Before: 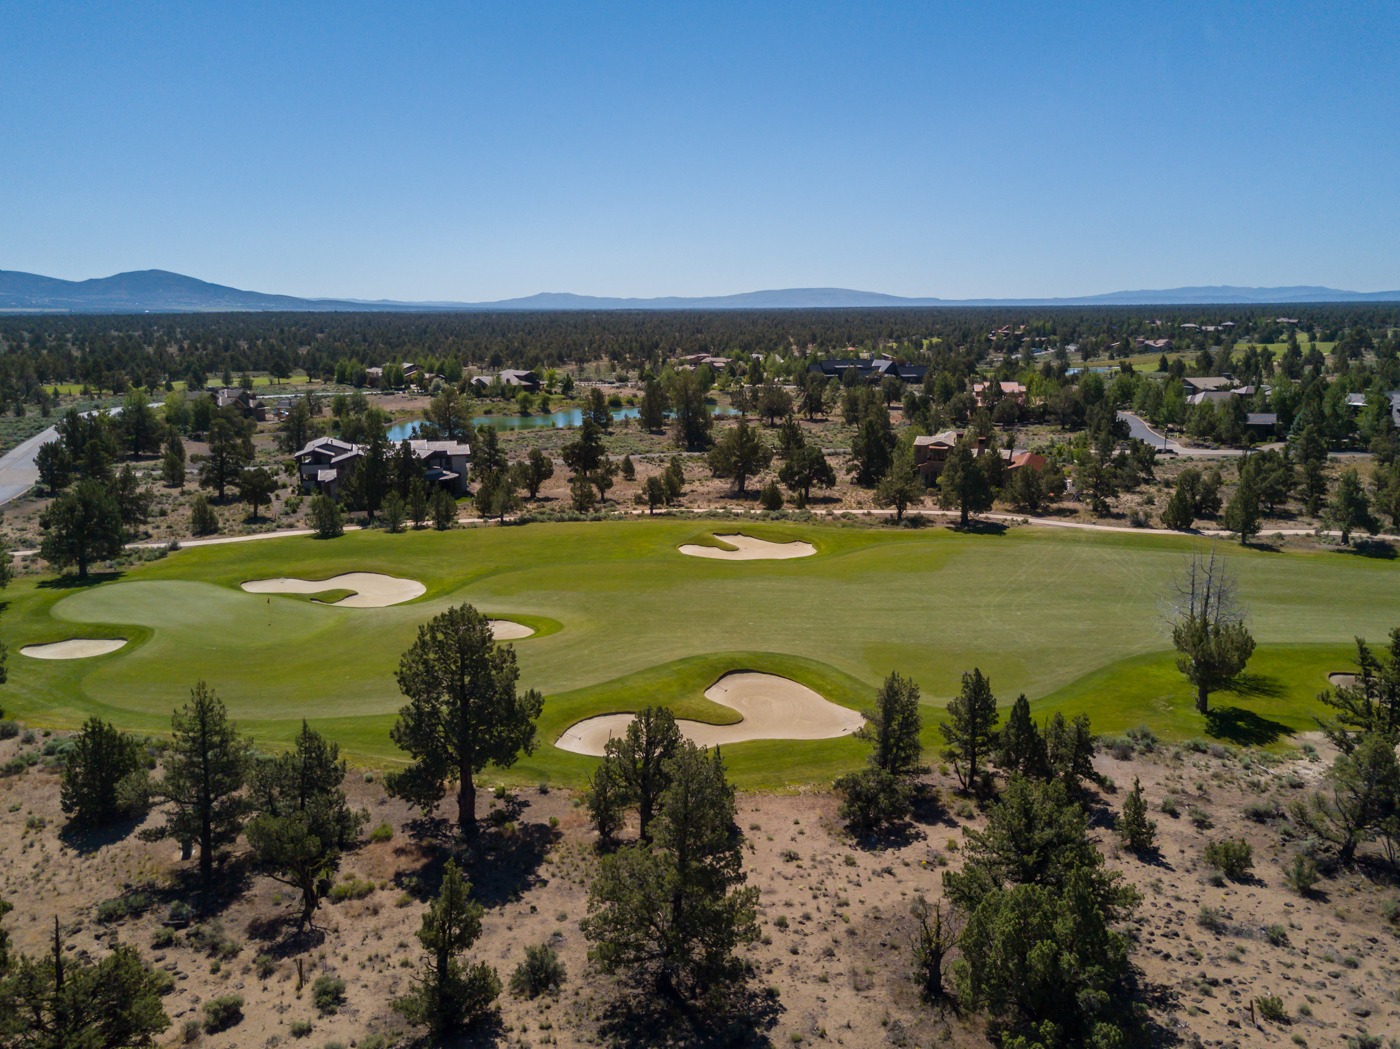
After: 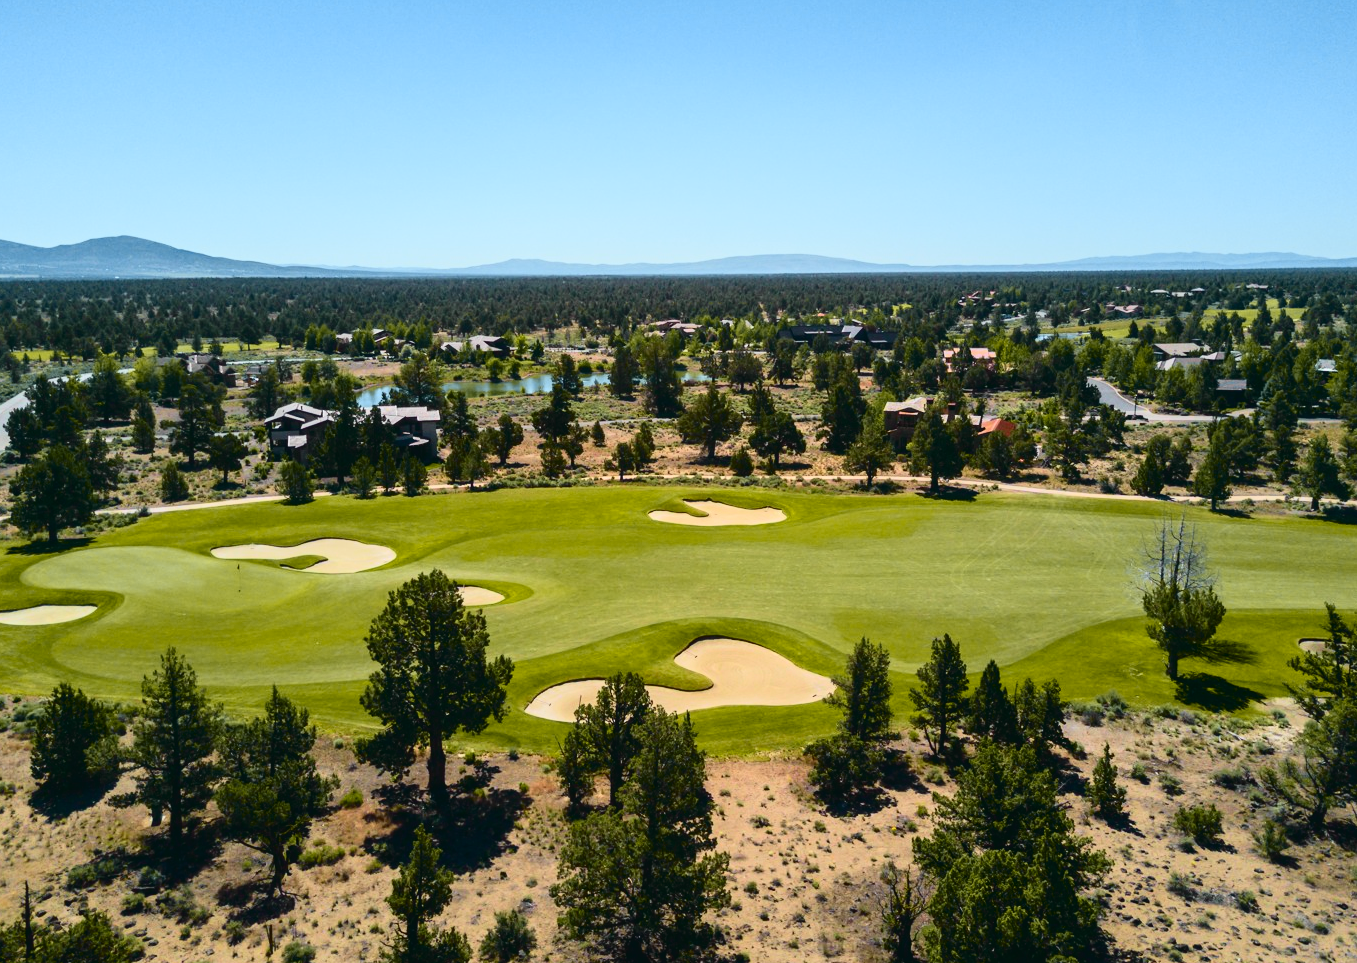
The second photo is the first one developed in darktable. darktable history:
exposure: exposure 0.171 EV, compensate highlight preservation false
crop: left 2.146%, top 3.322%, right 0.873%, bottom 4.833%
tone curve: curves: ch0 [(0, 0.036) (0.037, 0.042) (0.184, 0.146) (0.438, 0.521) (0.54, 0.668) (0.698, 0.835) (0.856, 0.92) (1, 0.98)]; ch1 [(0, 0) (0.393, 0.415) (0.447, 0.448) (0.482, 0.459) (0.509, 0.496) (0.527, 0.525) (0.571, 0.602) (0.619, 0.671) (0.715, 0.729) (1, 1)]; ch2 [(0, 0) (0.369, 0.388) (0.449, 0.454) (0.499, 0.5) (0.521, 0.517) (0.53, 0.544) (0.561, 0.607) (0.674, 0.735) (1, 1)], color space Lab, independent channels, preserve colors none
